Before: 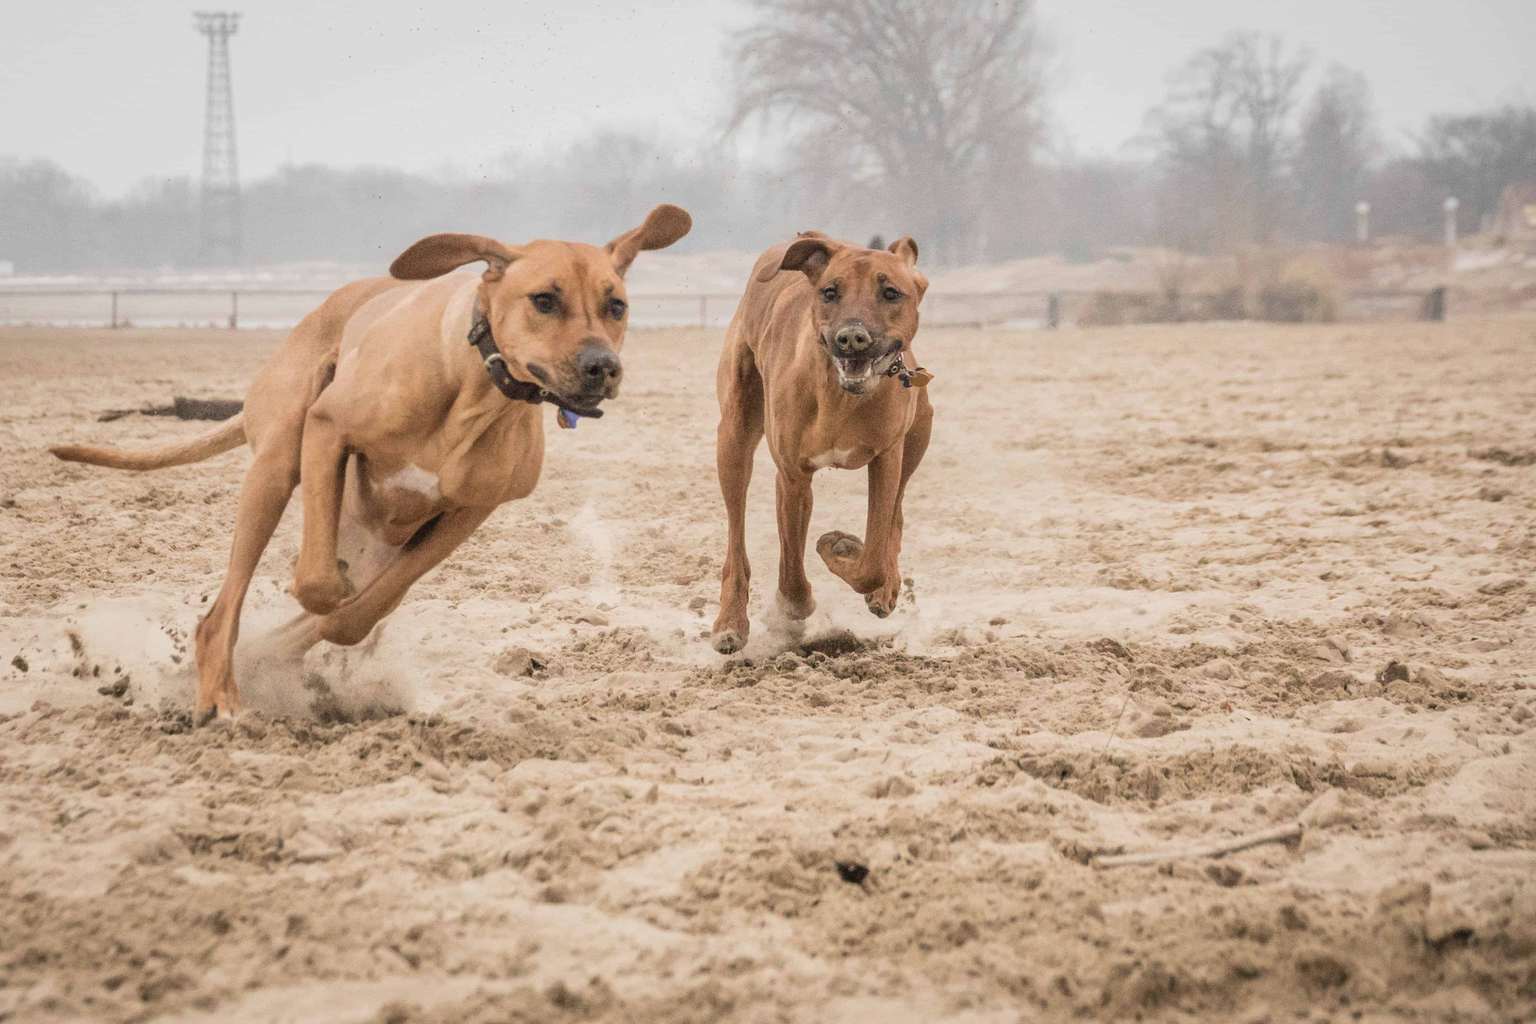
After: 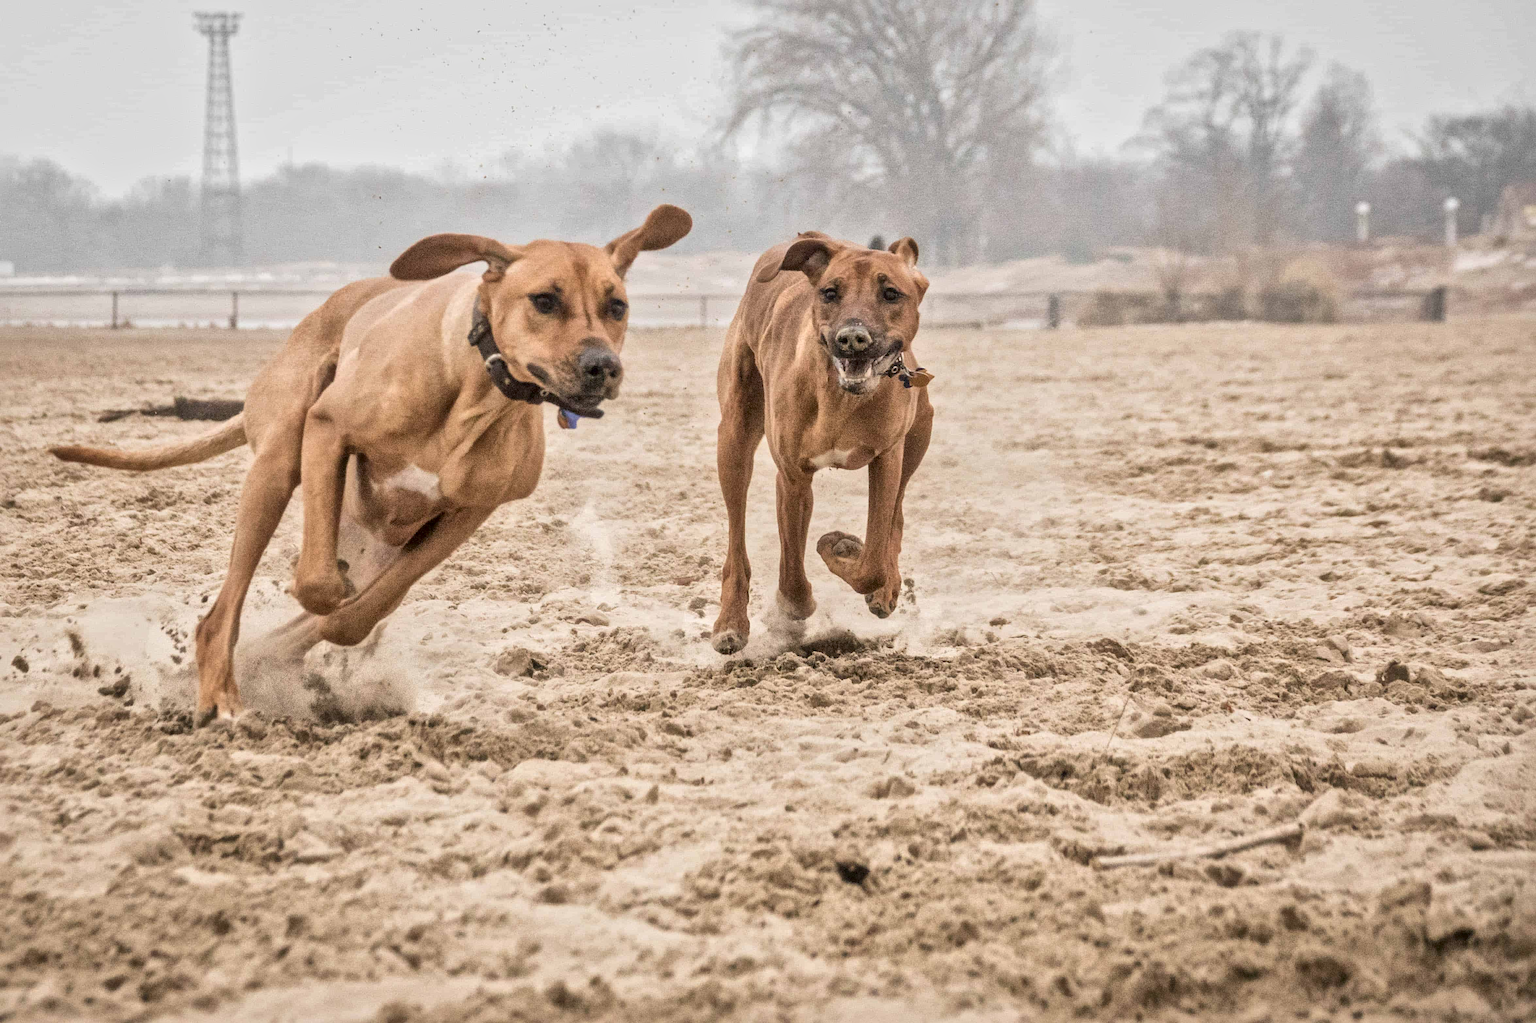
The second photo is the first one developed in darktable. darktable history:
local contrast: mode bilateral grid, contrast 20, coarseness 49, detail 171%, midtone range 0.2
